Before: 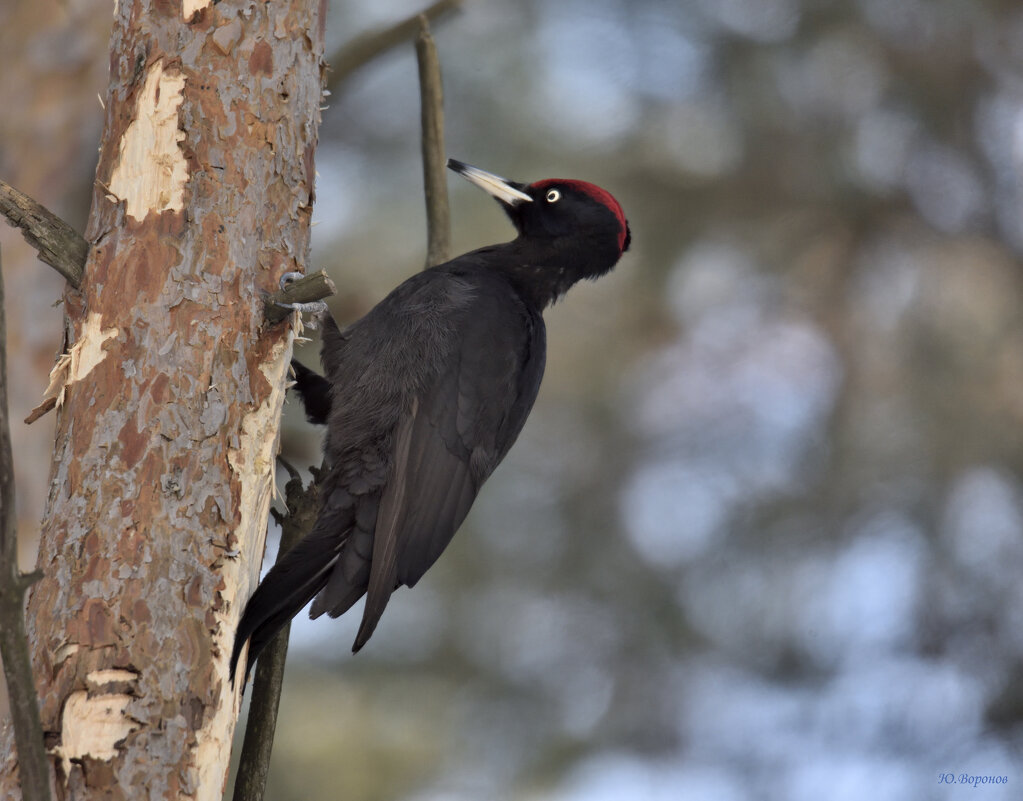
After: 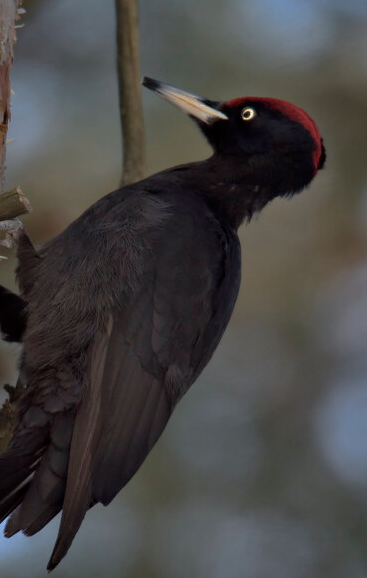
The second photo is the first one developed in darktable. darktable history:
base curve: curves: ch0 [(0, 0) (0.841, 0.609) (1, 1)], preserve colors none
crop and rotate: left 29.893%, top 10.396%, right 34.208%, bottom 17.39%
velvia: on, module defaults
